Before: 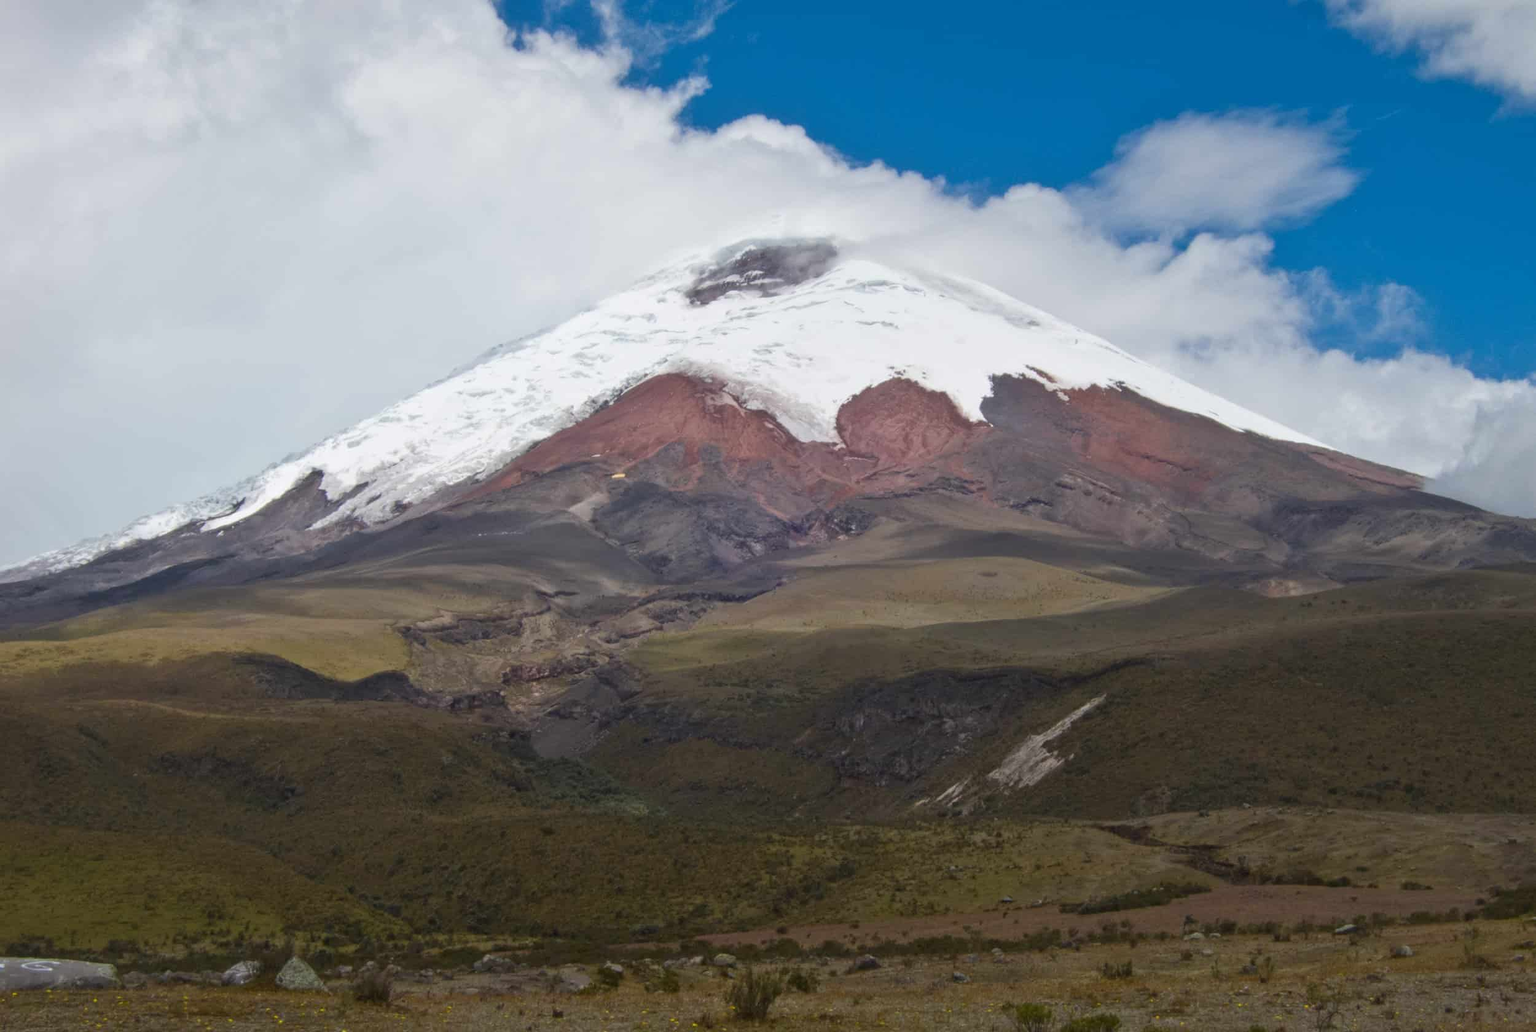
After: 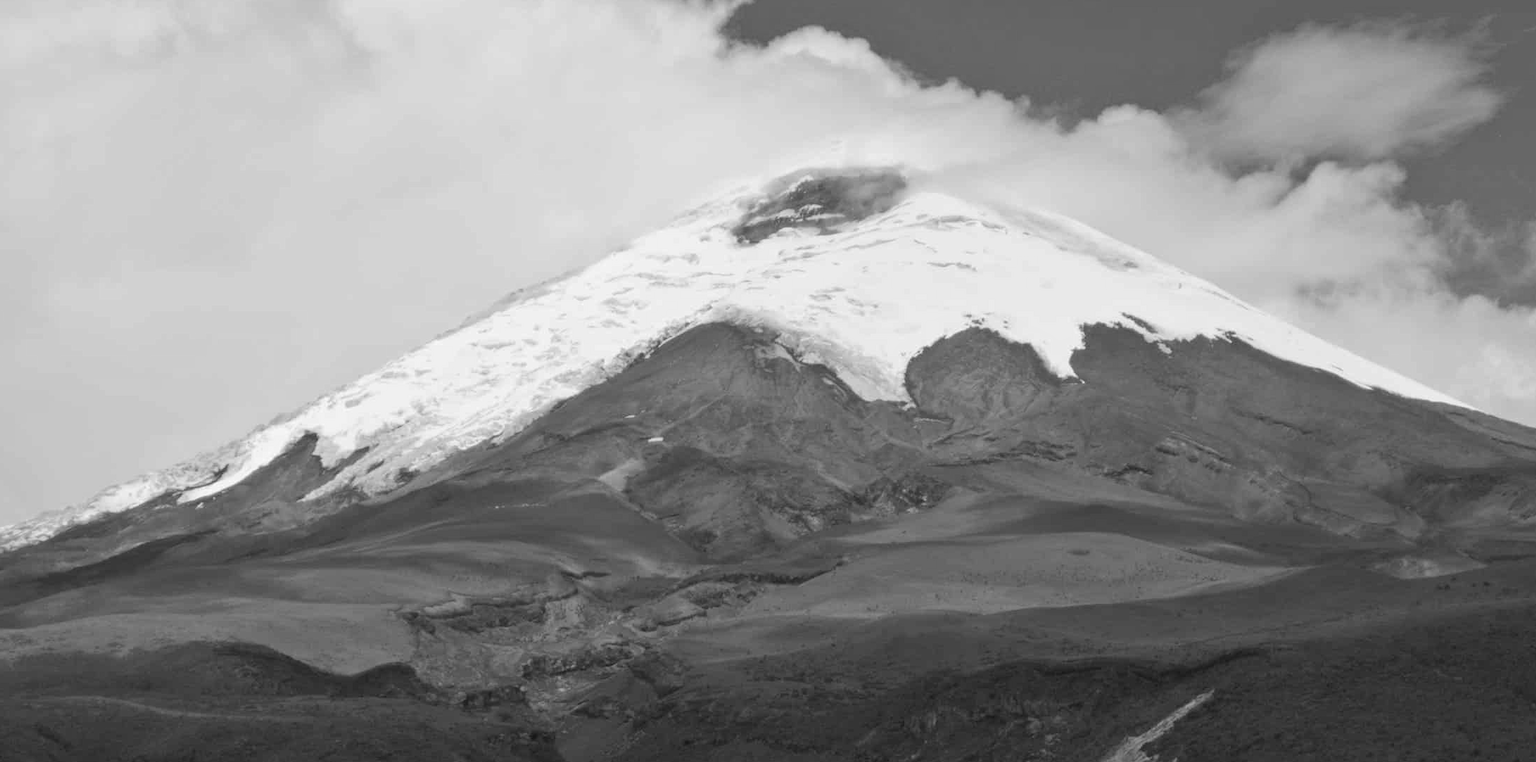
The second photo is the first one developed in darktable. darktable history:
monochrome: on, module defaults
crop: left 3.015%, top 8.969%, right 9.647%, bottom 26.457%
